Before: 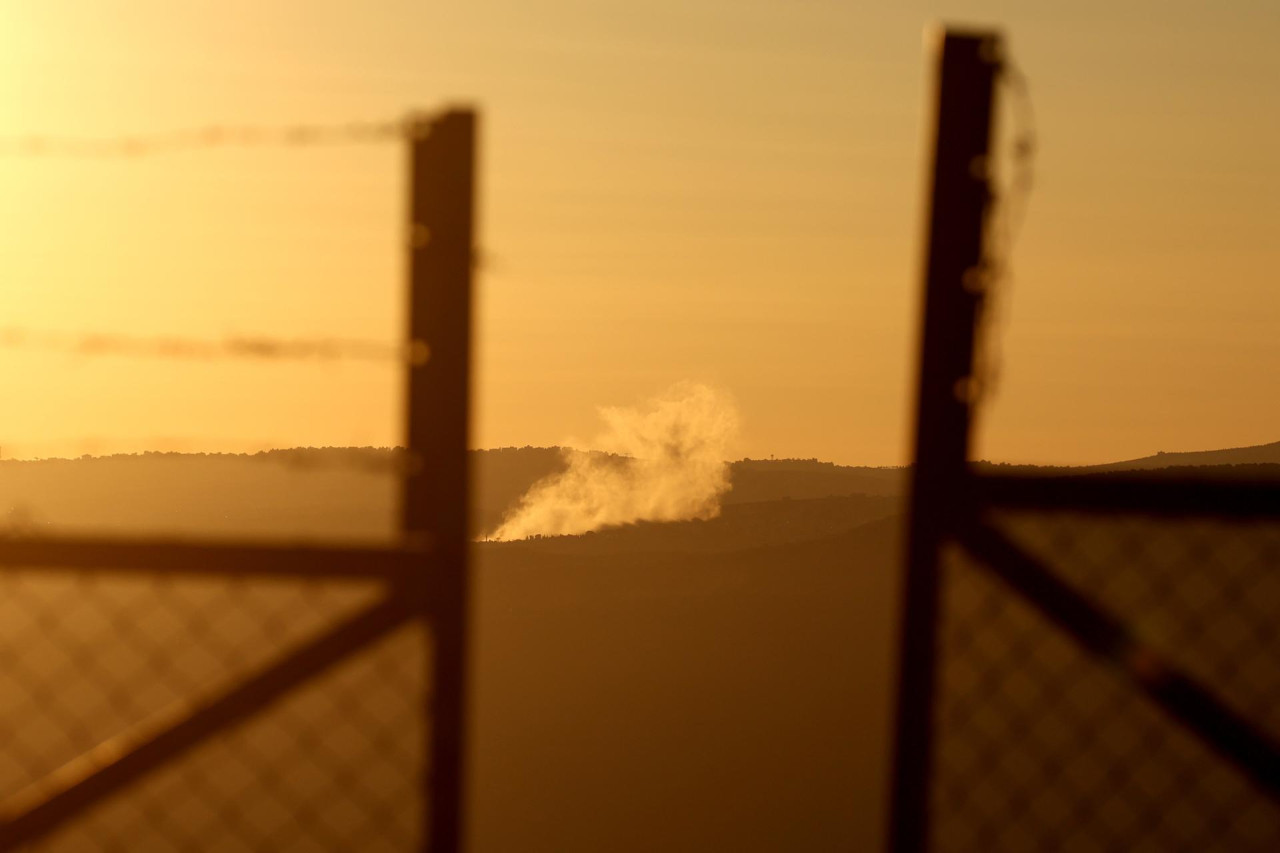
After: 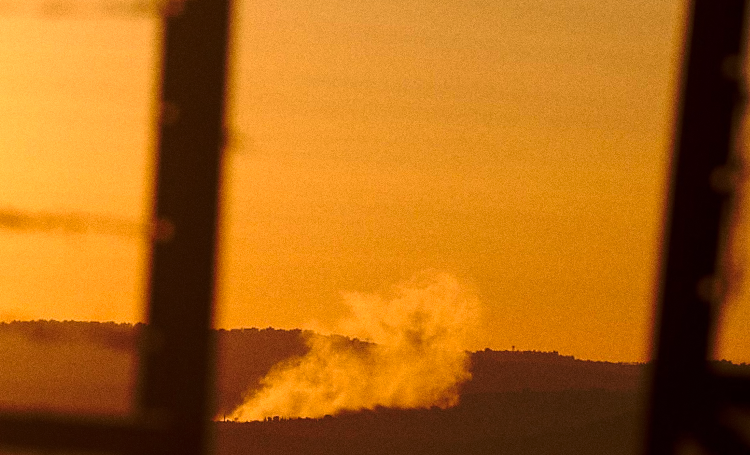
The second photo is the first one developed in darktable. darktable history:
rotate and perspective: rotation 2.27°, automatic cropping off
color correction: highlights a* 12.23, highlights b* 5.41
crop: left 20.932%, top 15.471%, right 21.848%, bottom 34.081%
tone curve: curves: ch0 [(0, 0) (0.003, 0.002) (0.011, 0.007) (0.025, 0.015) (0.044, 0.026) (0.069, 0.041) (0.1, 0.059) (0.136, 0.08) (0.177, 0.105) (0.224, 0.132) (0.277, 0.163) (0.335, 0.198) (0.399, 0.253) (0.468, 0.341) (0.543, 0.435) (0.623, 0.532) (0.709, 0.635) (0.801, 0.745) (0.898, 0.873) (1, 1)], preserve colors none
white balance: red 1.009, blue 1.027
grain: coarseness 0.47 ISO
sharpen: radius 1.864, amount 0.398, threshold 1.271
